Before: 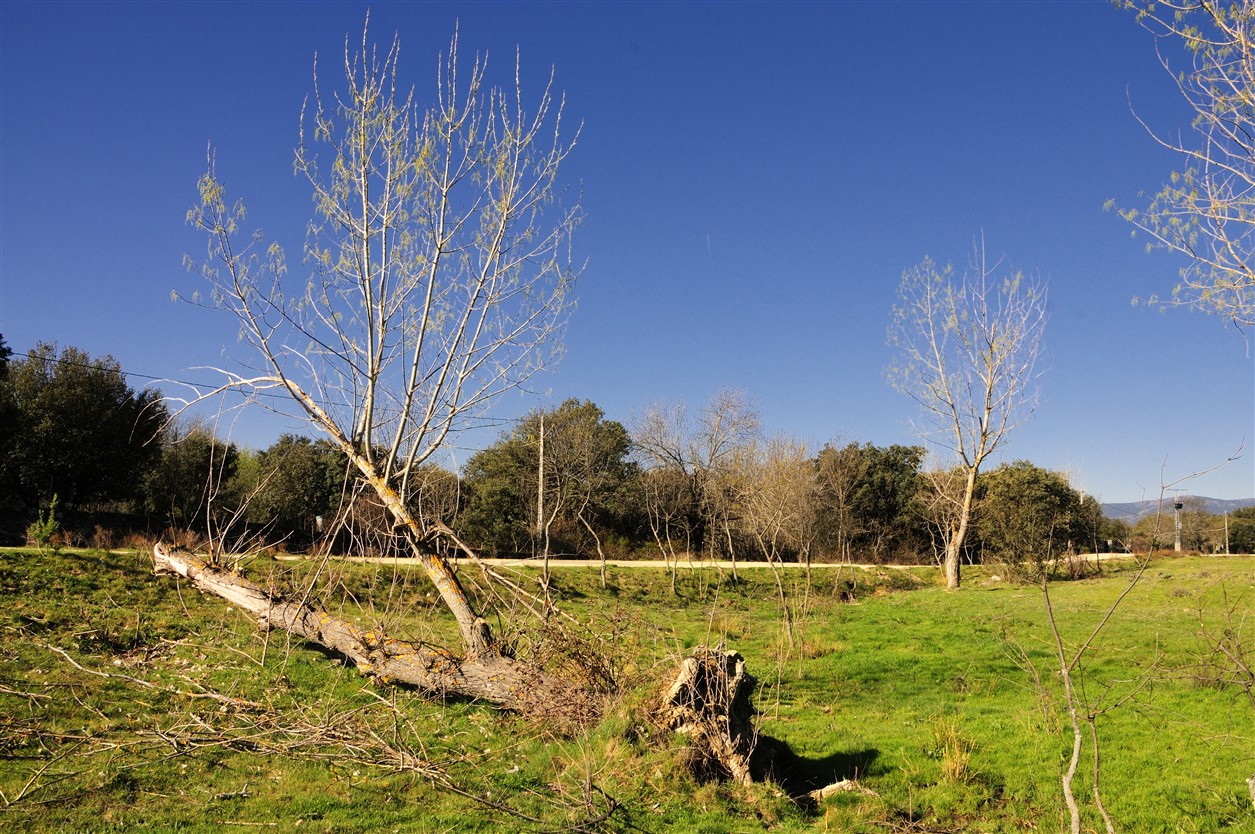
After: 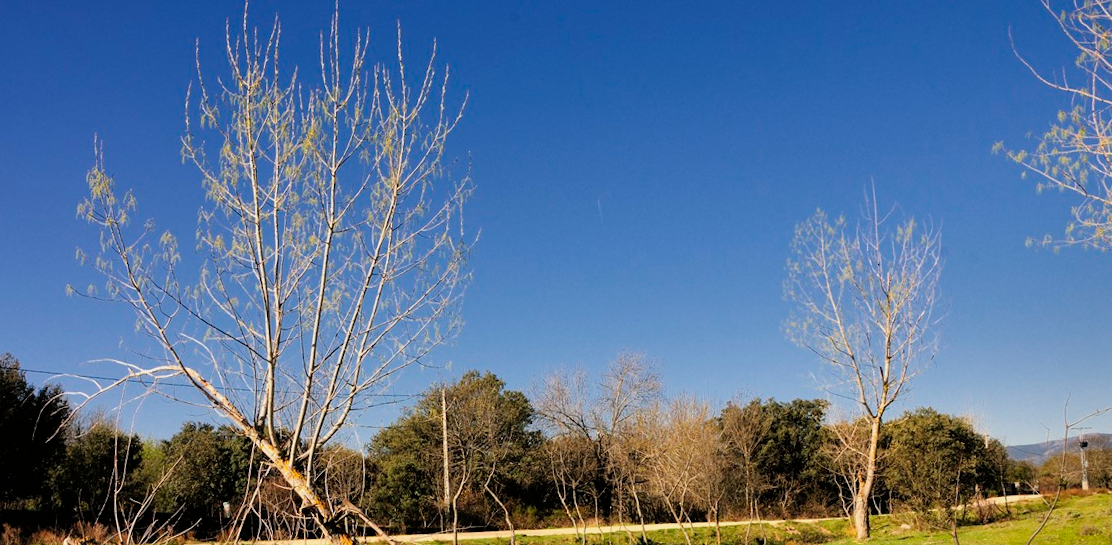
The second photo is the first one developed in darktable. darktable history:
shadows and highlights: shadows 24.5, highlights -78.15, soften with gaussian
crop and rotate: left 9.345%, top 7.22%, right 4.982%, bottom 32.331%
filmic rgb: black relative exposure -9.5 EV, white relative exposure 3.02 EV, hardness 6.12
rotate and perspective: rotation -3.18°, automatic cropping off
